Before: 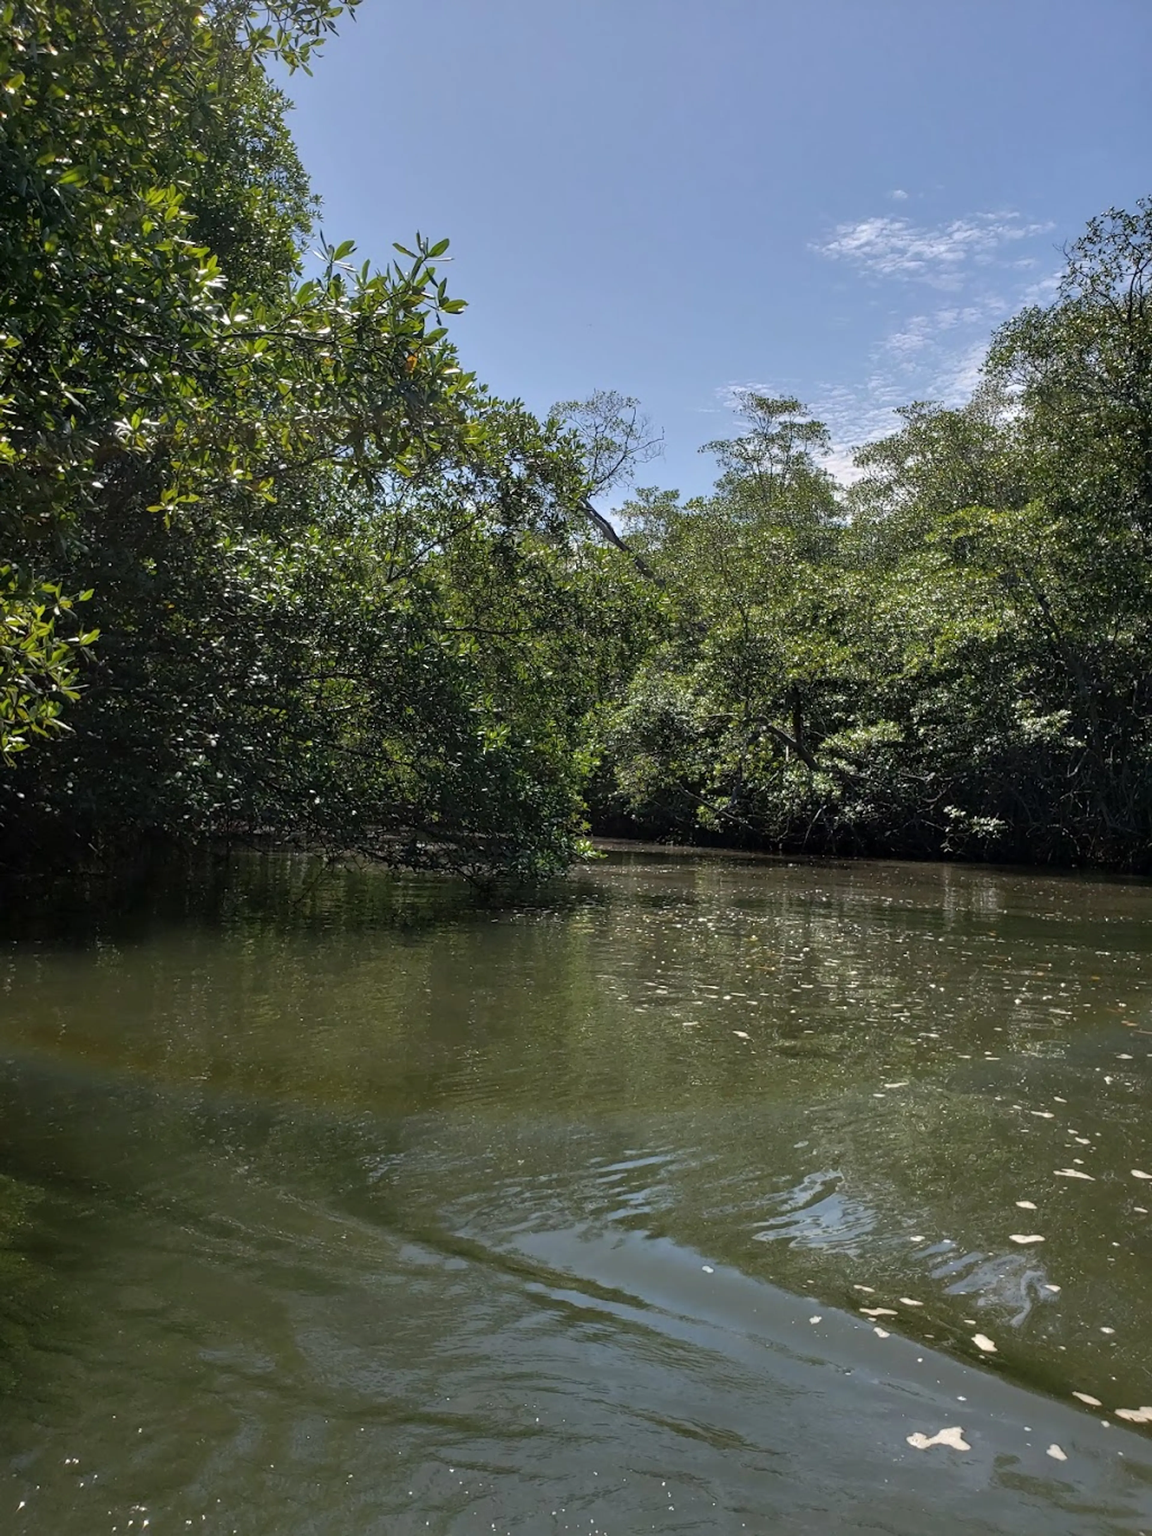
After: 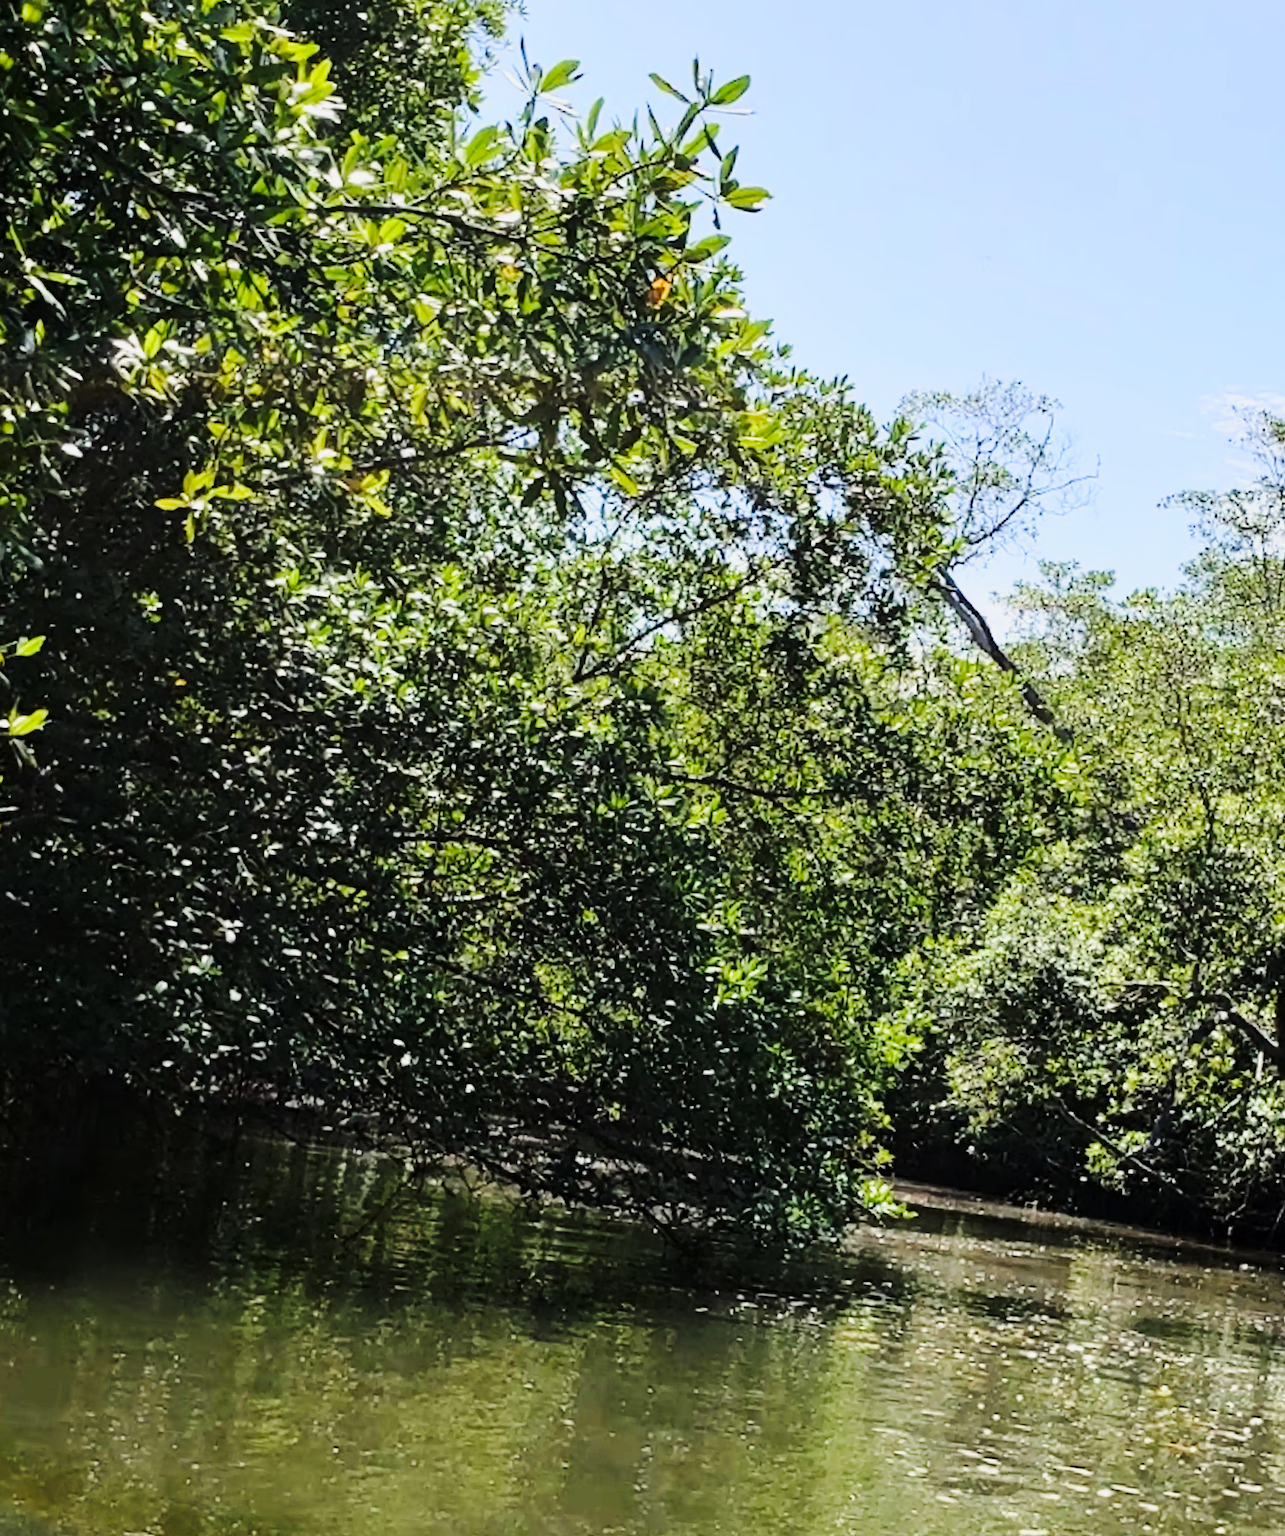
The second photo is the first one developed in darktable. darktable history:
crop and rotate: angle -6.11°, left 2.161%, top 7.003%, right 27.69%, bottom 30.135%
tone curve: curves: ch0 [(0, 0) (0.11, 0.081) (0.256, 0.259) (0.398, 0.475) (0.498, 0.611) (0.65, 0.757) (0.835, 0.883) (1, 0.961)]; ch1 [(0, 0) (0.346, 0.307) (0.408, 0.369) (0.453, 0.457) (0.482, 0.479) (0.502, 0.498) (0.521, 0.51) (0.553, 0.554) (0.618, 0.65) (0.693, 0.727) (1, 1)]; ch2 [(0, 0) (0.358, 0.362) (0.434, 0.46) (0.485, 0.494) (0.5, 0.494) (0.511, 0.508) (0.537, 0.55) (0.579, 0.599) (0.621, 0.693) (1, 1)], color space Lab, linked channels, preserve colors none
base curve: curves: ch0 [(0, 0) (0.028, 0.03) (0.121, 0.232) (0.46, 0.748) (0.859, 0.968) (1, 1)], preserve colors none
